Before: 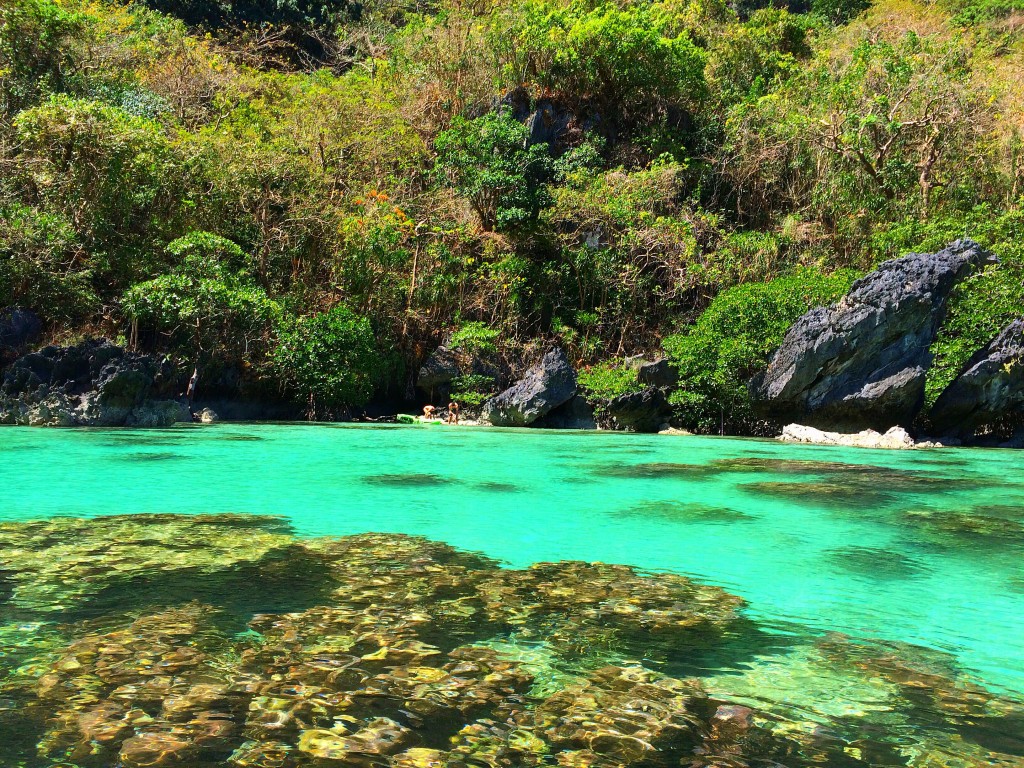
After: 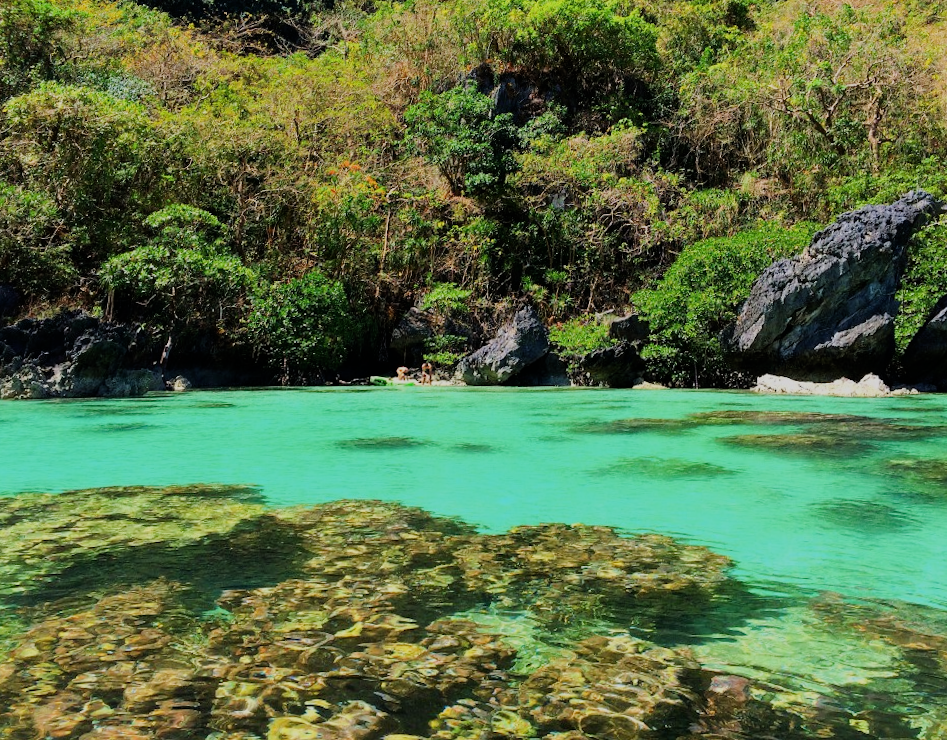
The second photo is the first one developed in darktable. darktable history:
rotate and perspective: rotation -1.68°, lens shift (vertical) -0.146, crop left 0.049, crop right 0.912, crop top 0.032, crop bottom 0.96
filmic rgb: black relative exposure -7.65 EV, white relative exposure 4.56 EV, hardness 3.61
